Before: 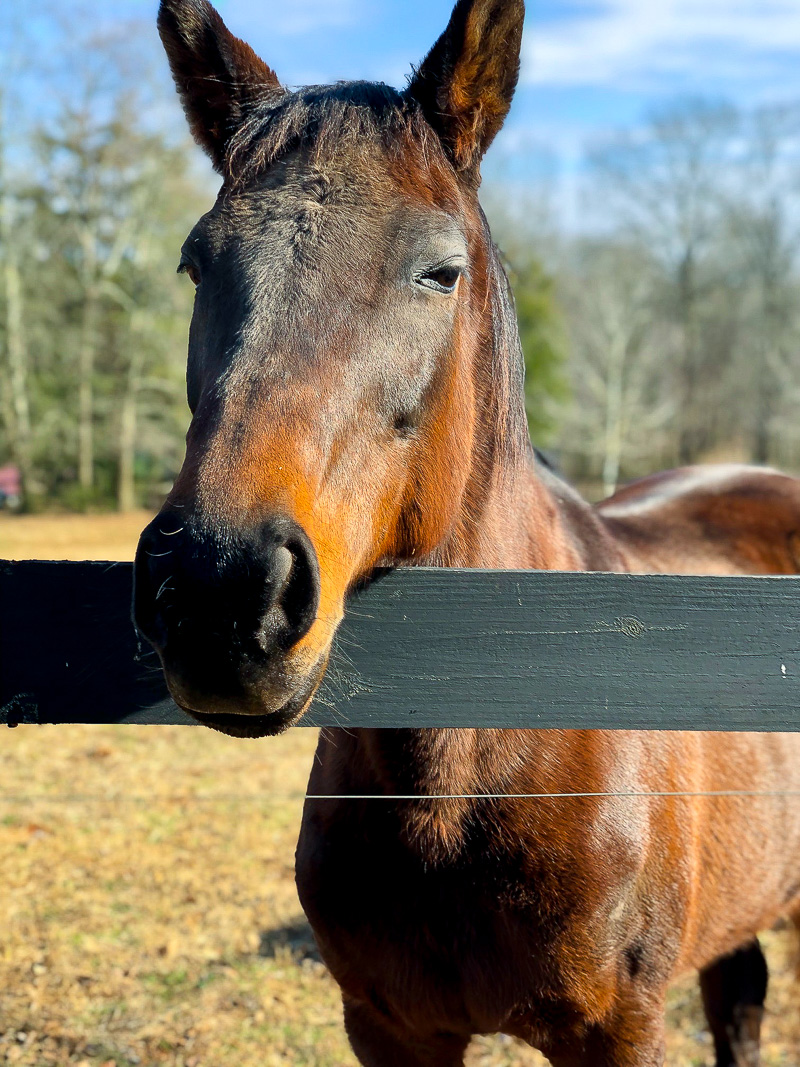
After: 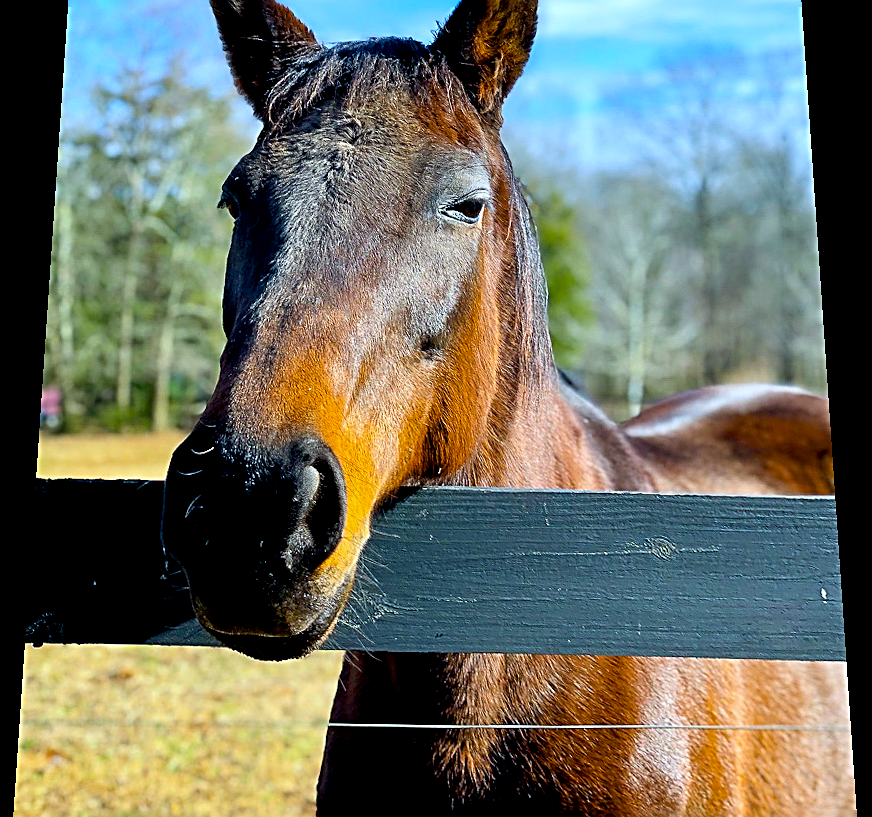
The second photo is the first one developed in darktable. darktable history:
color balance rgb: perceptual saturation grading › global saturation 20%, global vibrance 20%
crop: top 3.857%, bottom 21.132%
contrast brightness saturation: contrast 0.05
exposure: black level correction 0.009, exposure 0.119 EV, compensate highlight preservation false
sharpen: radius 2.584, amount 0.688
rotate and perspective: rotation 0.128°, lens shift (vertical) -0.181, lens shift (horizontal) -0.044, shear 0.001, automatic cropping off
white balance: red 0.926, green 1.003, blue 1.133
